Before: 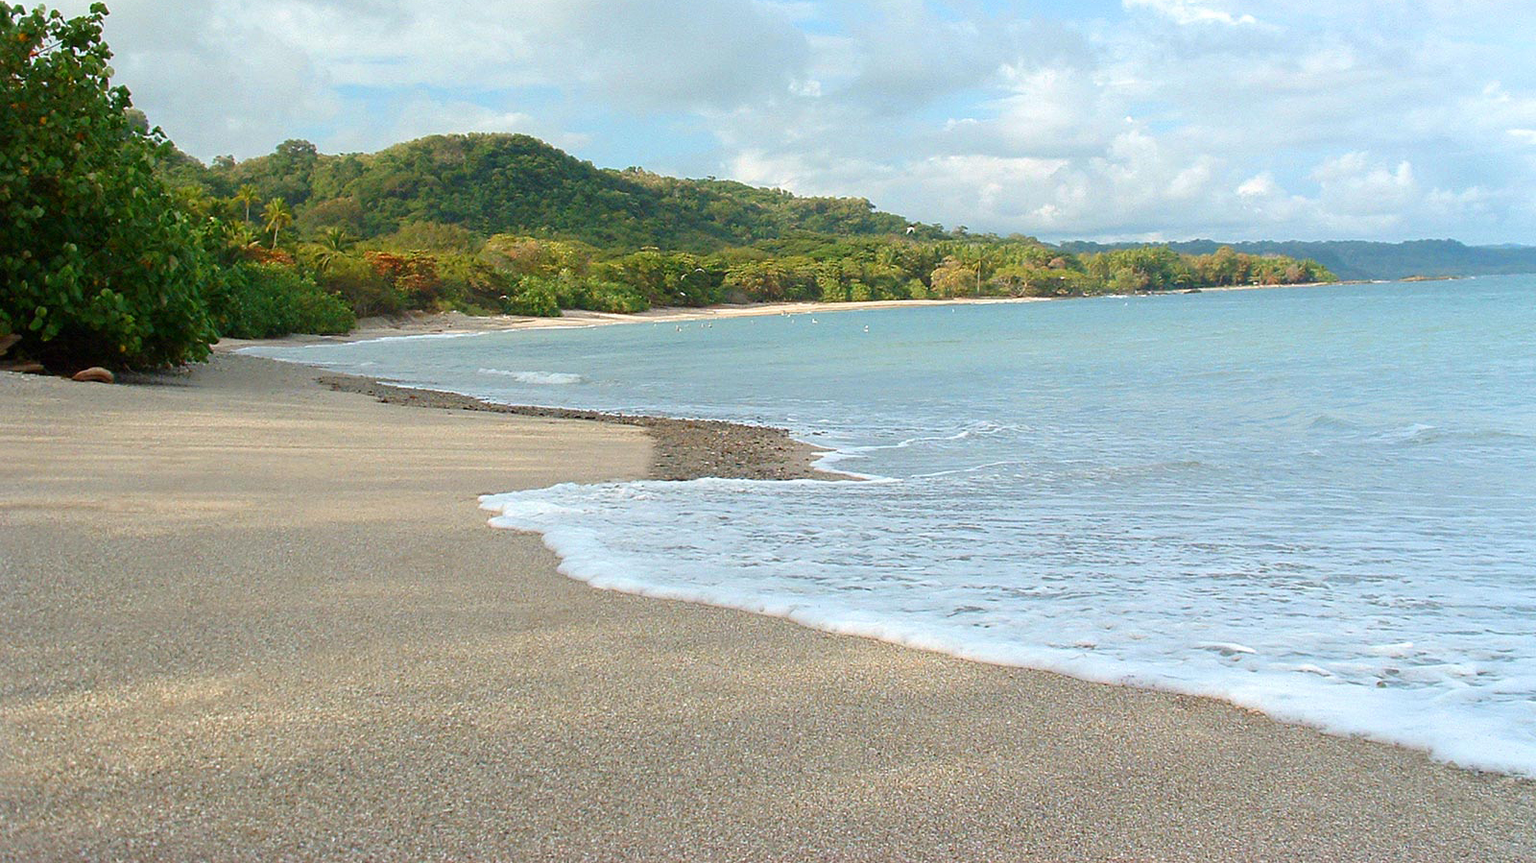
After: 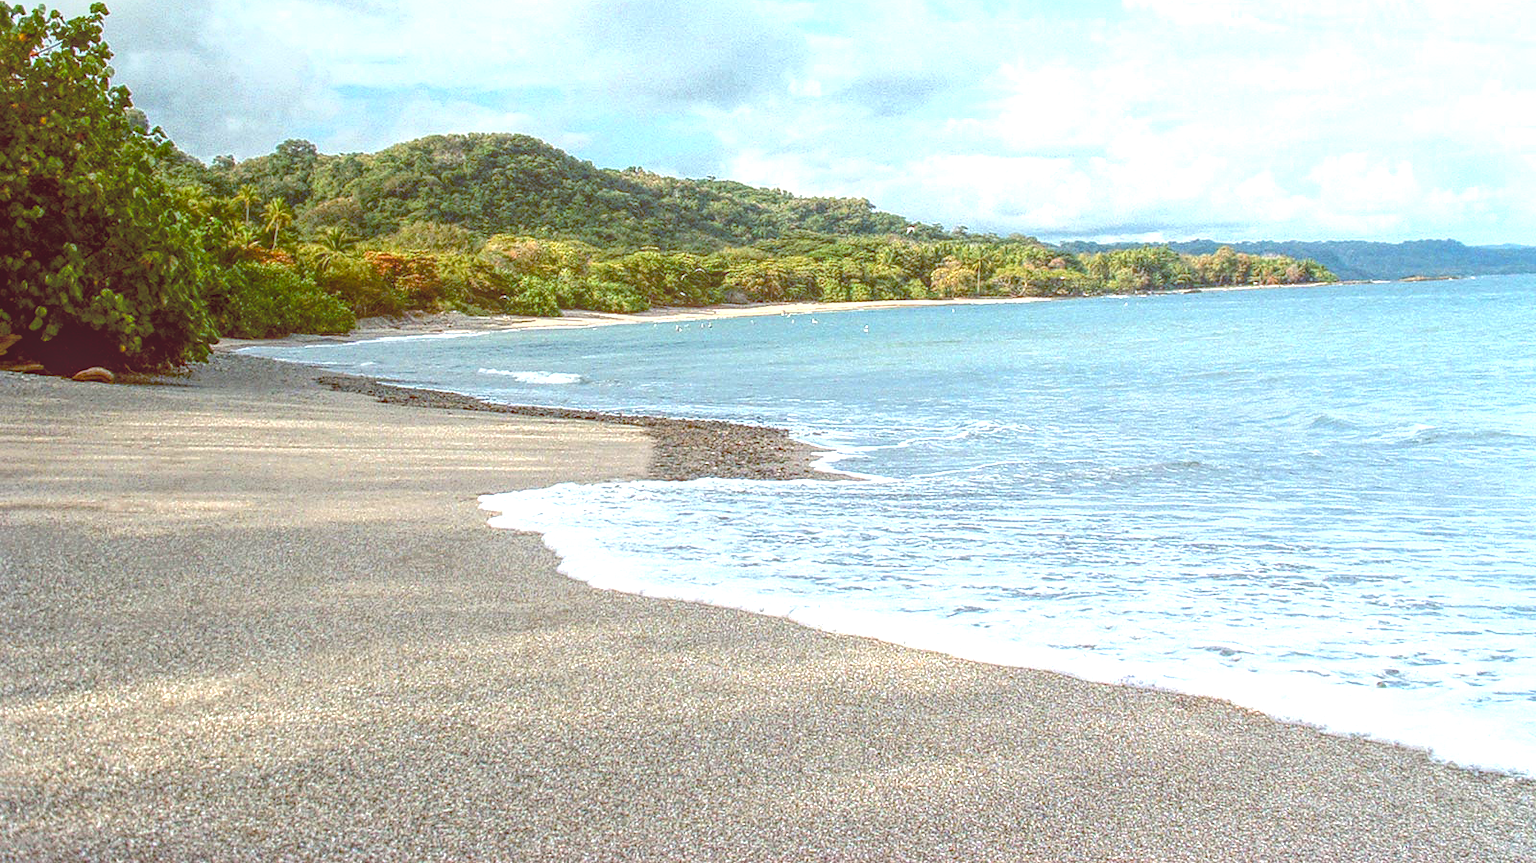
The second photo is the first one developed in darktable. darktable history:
exposure: compensate highlight preservation false
local contrast: highlights 20%, shadows 30%, detail 200%, midtone range 0.2
color balance: lift [1, 1.015, 1.004, 0.985], gamma [1, 0.958, 0.971, 1.042], gain [1, 0.956, 0.977, 1.044]
tone equalizer: -8 EV -0.75 EV, -7 EV -0.7 EV, -6 EV -0.6 EV, -5 EV -0.4 EV, -3 EV 0.4 EV, -2 EV 0.6 EV, -1 EV 0.7 EV, +0 EV 0.75 EV, edges refinement/feathering 500, mask exposure compensation -1.57 EV, preserve details no
